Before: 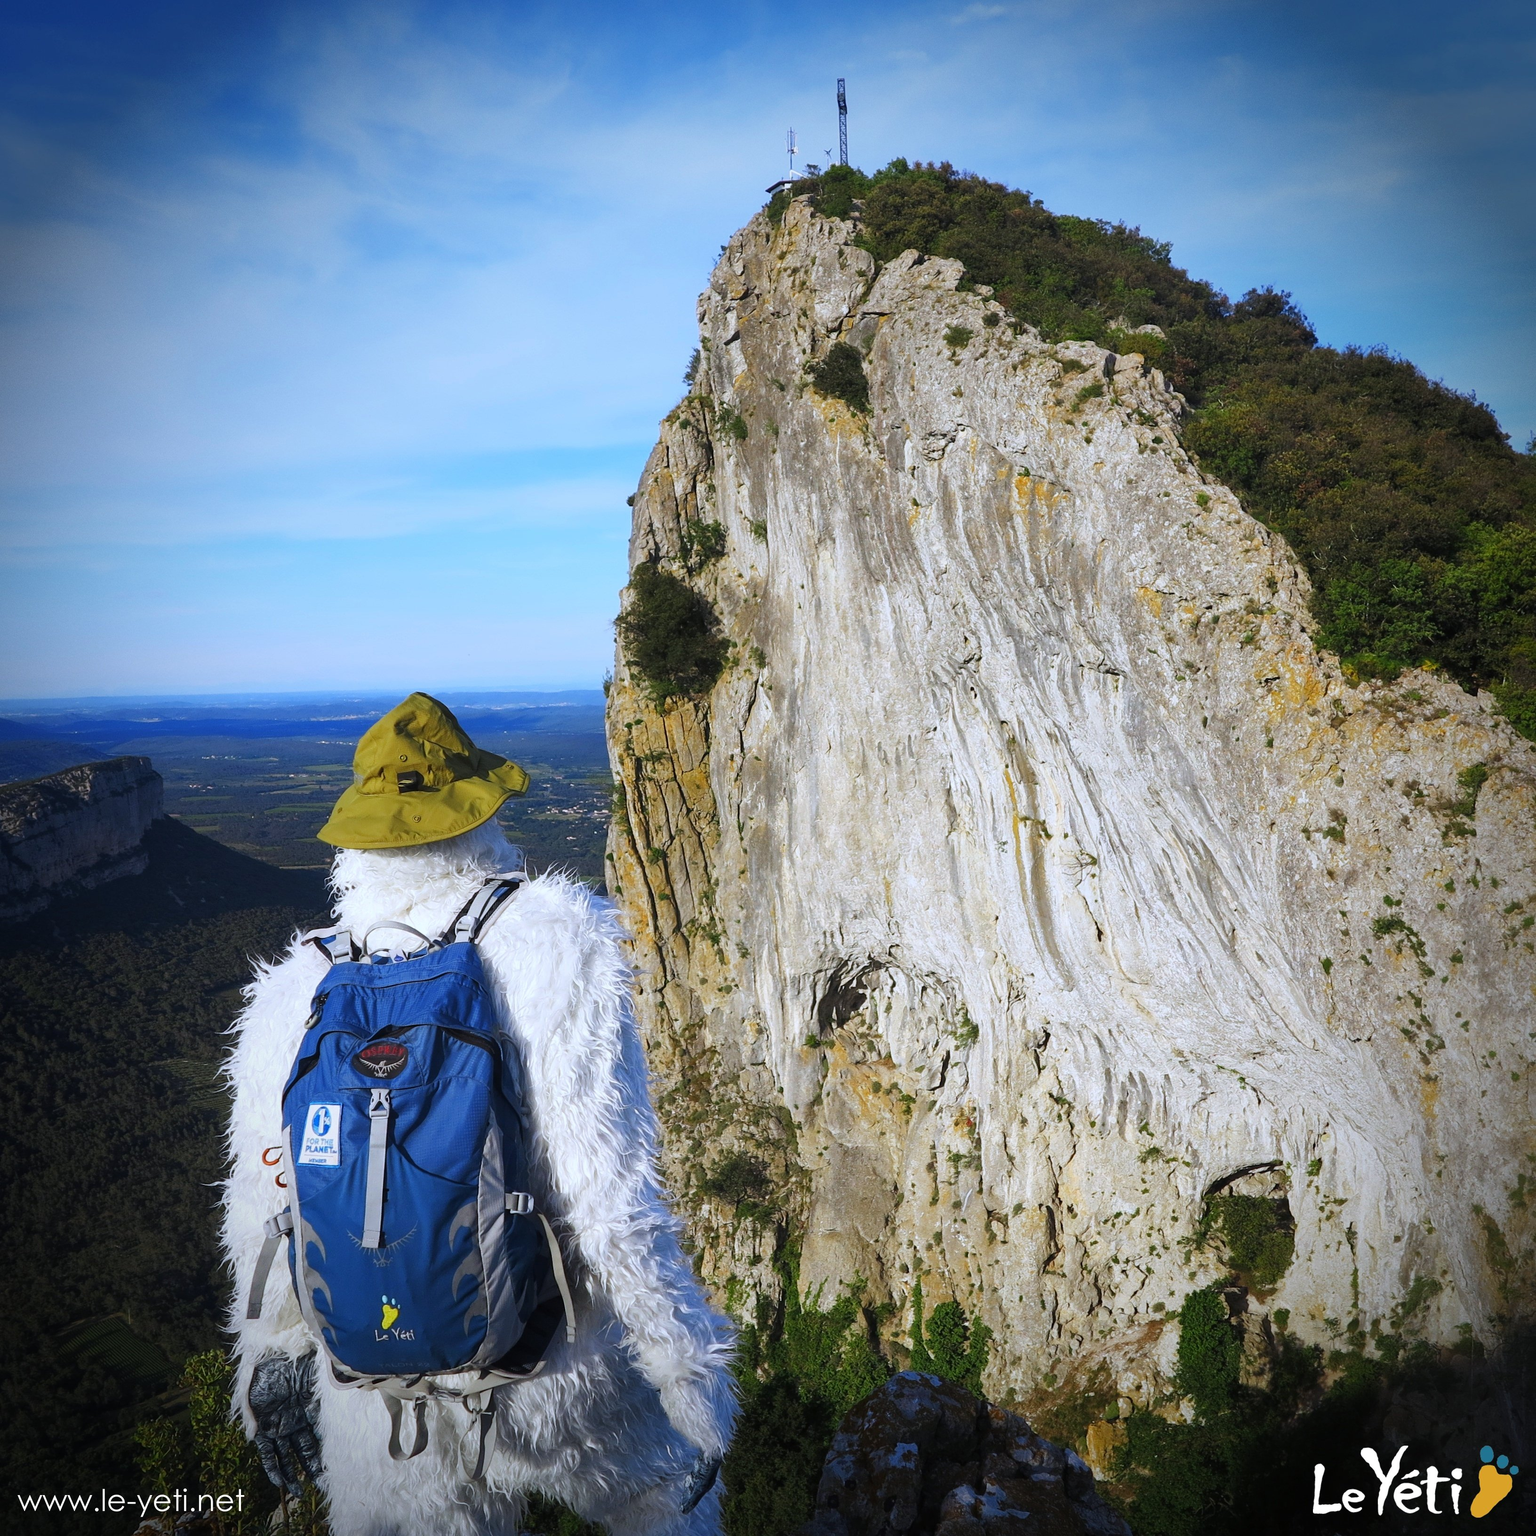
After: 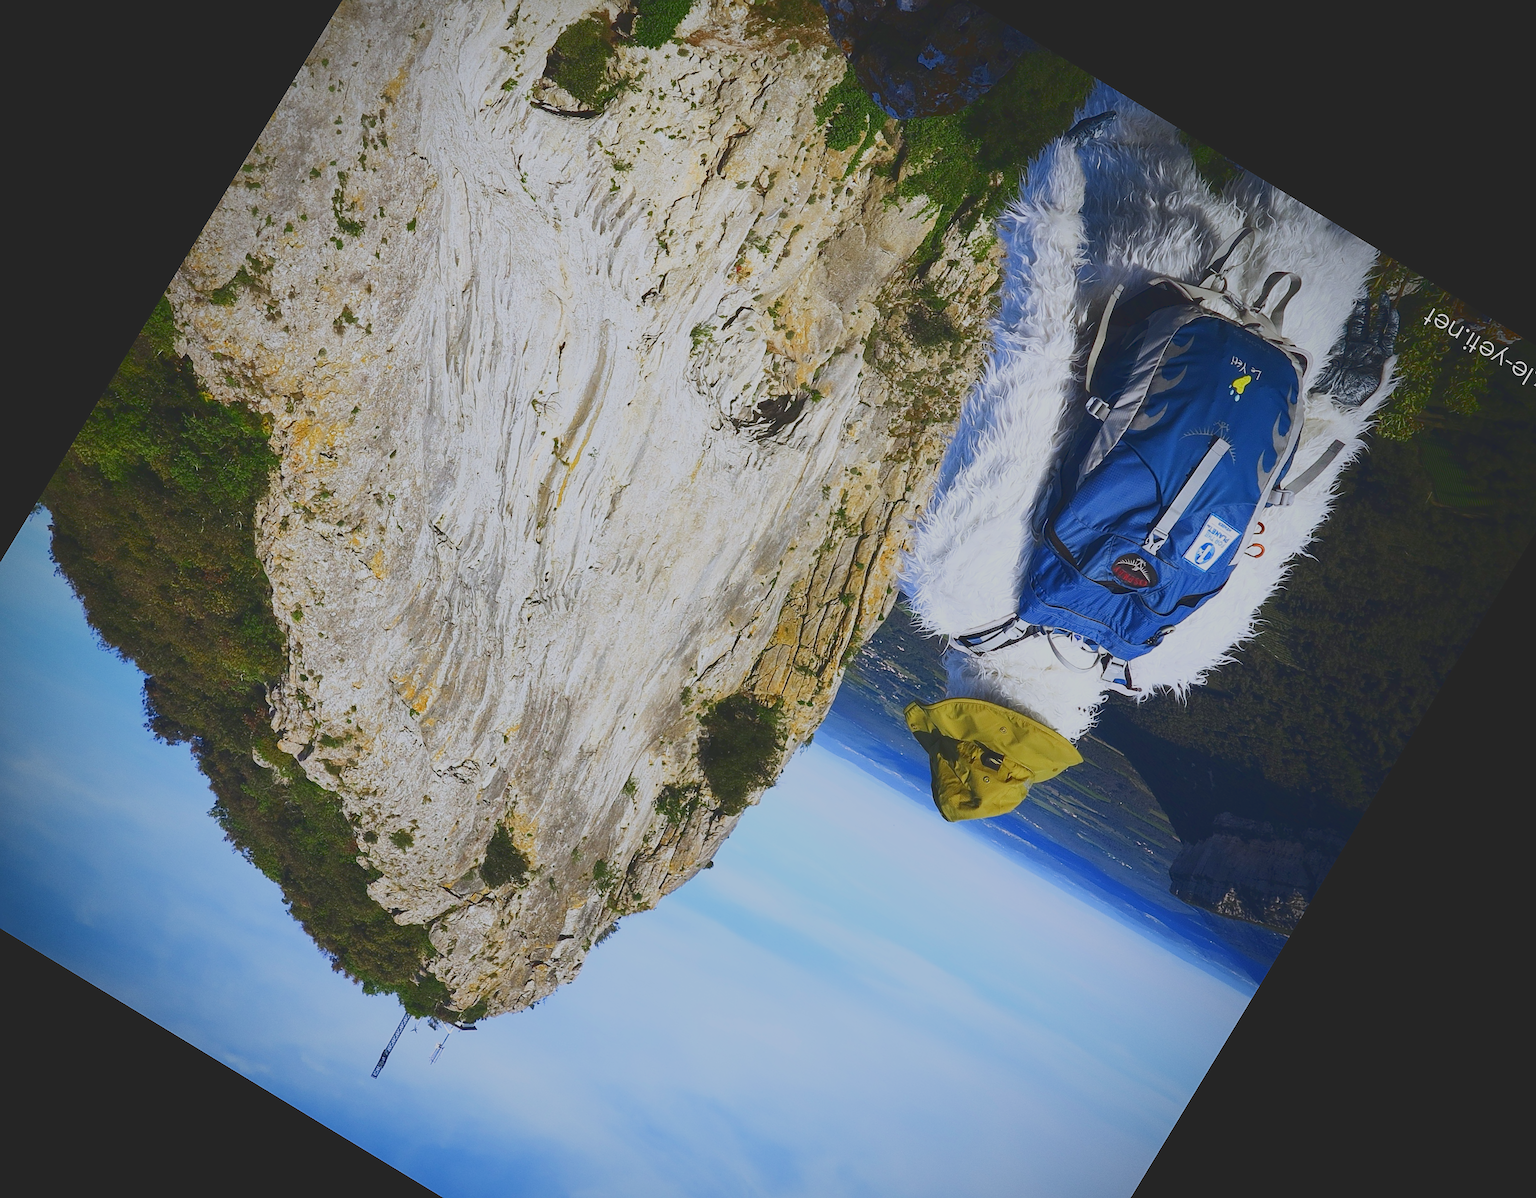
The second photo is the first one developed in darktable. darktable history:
sigmoid: contrast 1.22, skew 0.65
tone curve: curves: ch0 [(0, 0.148) (0.191, 0.225) (0.712, 0.695) (0.864, 0.797) (1, 0.839)]
crop and rotate: angle 148.68°, left 9.111%, top 15.603%, right 4.588%, bottom 17.041%
sharpen: on, module defaults
